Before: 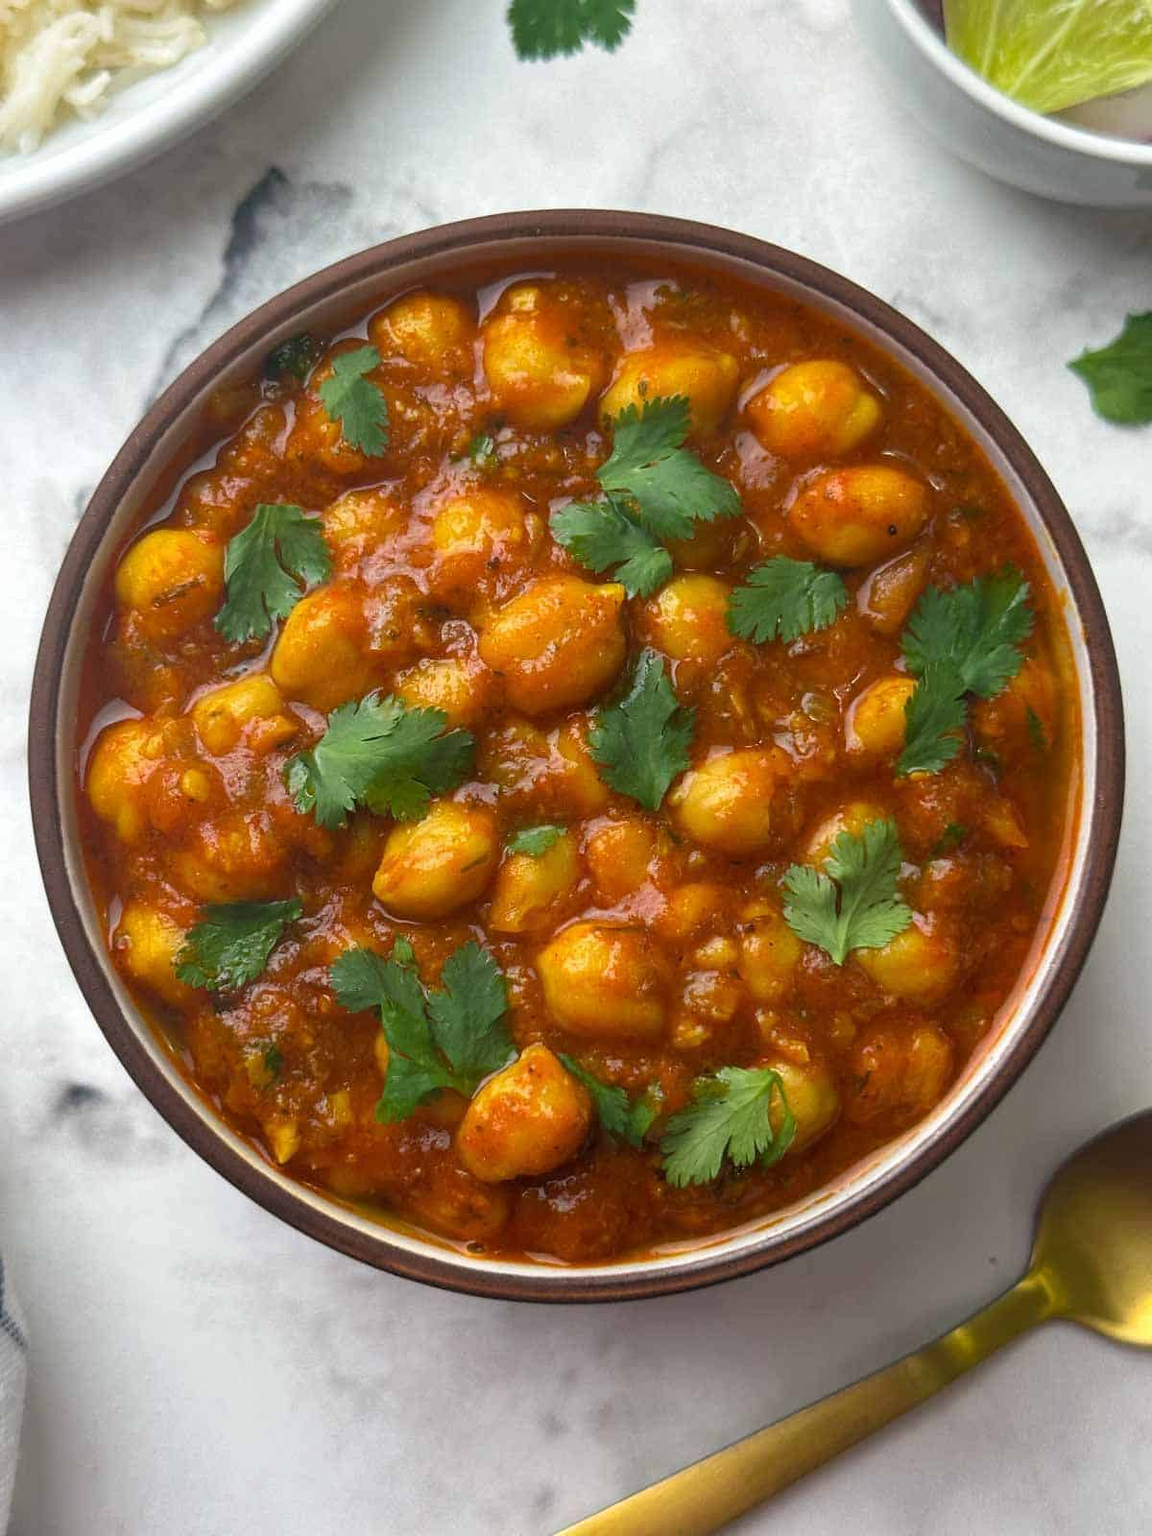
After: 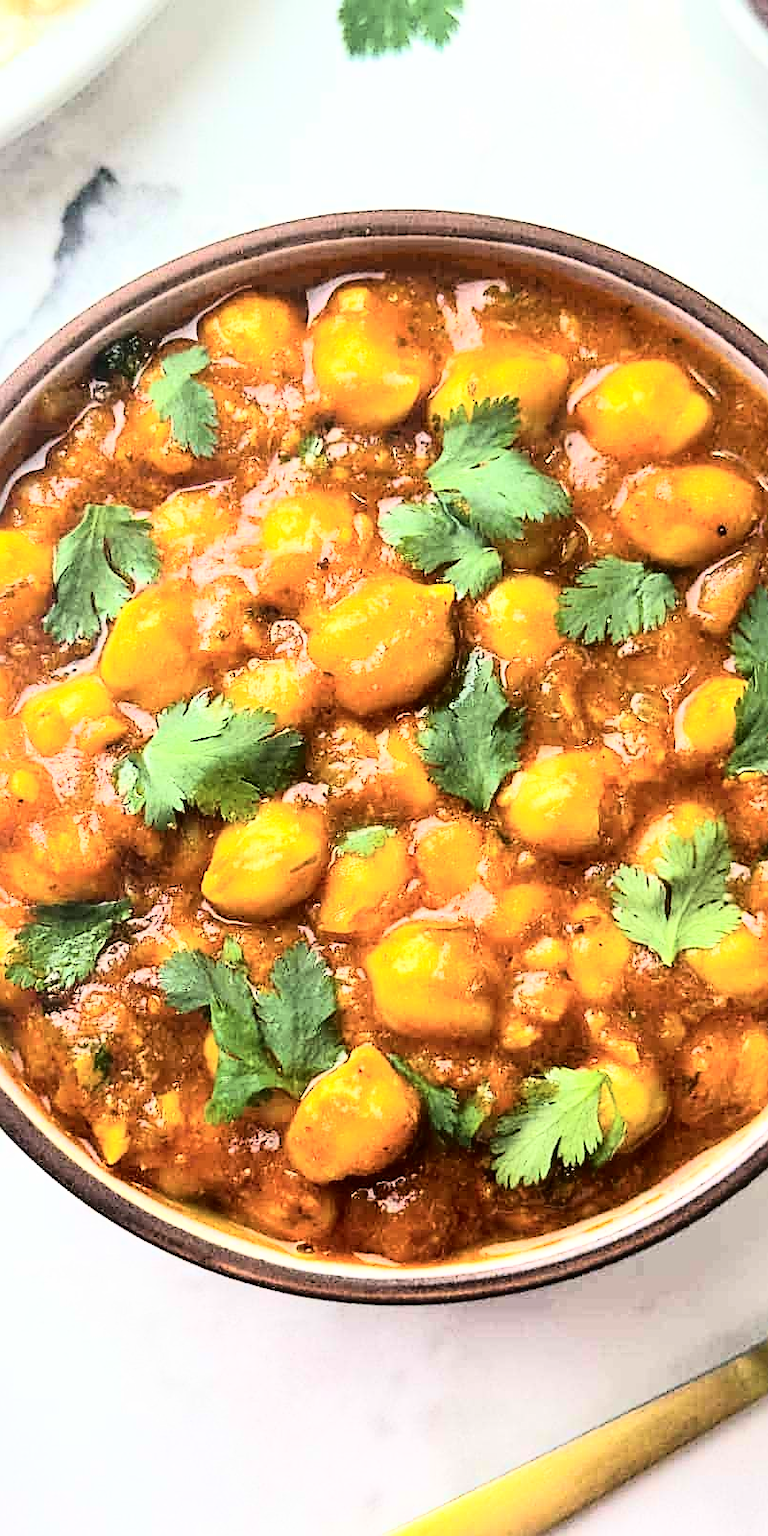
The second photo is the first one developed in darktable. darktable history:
crop and rotate: left 14.848%, right 18.448%
sharpen: on, module defaults
tone curve: curves: ch0 [(0, 0) (0.003, 0.011) (0.011, 0.014) (0.025, 0.023) (0.044, 0.035) (0.069, 0.047) (0.1, 0.065) (0.136, 0.098) (0.177, 0.139) (0.224, 0.214) (0.277, 0.306) (0.335, 0.392) (0.399, 0.484) (0.468, 0.584) (0.543, 0.68) (0.623, 0.772) (0.709, 0.847) (0.801, 0.905) (0.898, 0.951) (1, 1)], color space Lab, independent channels, preserve colors none
base curve: curves: ch0 [(0, 0) (0.007, 0.004) (0.027, 0.03) (0.046, 0.07) (0.207, 0.54) (0.442, 0.872) (0.673, 0.972) (1, 1)], preserve colors average RGB
